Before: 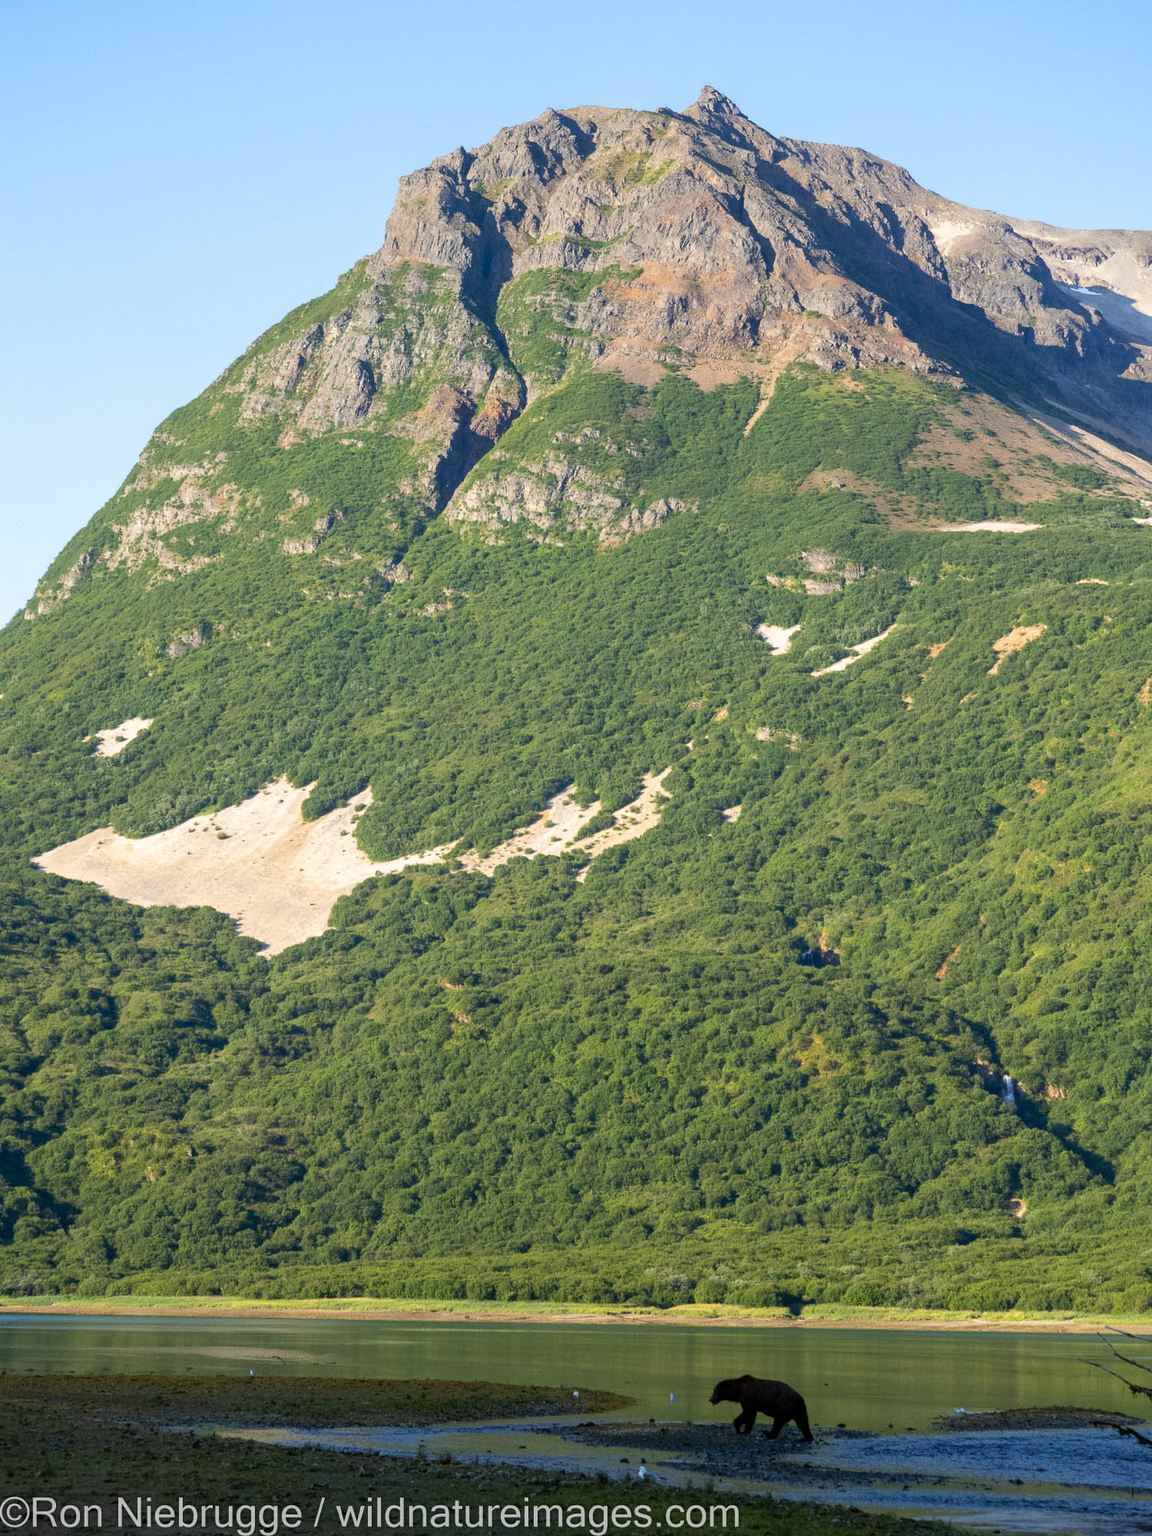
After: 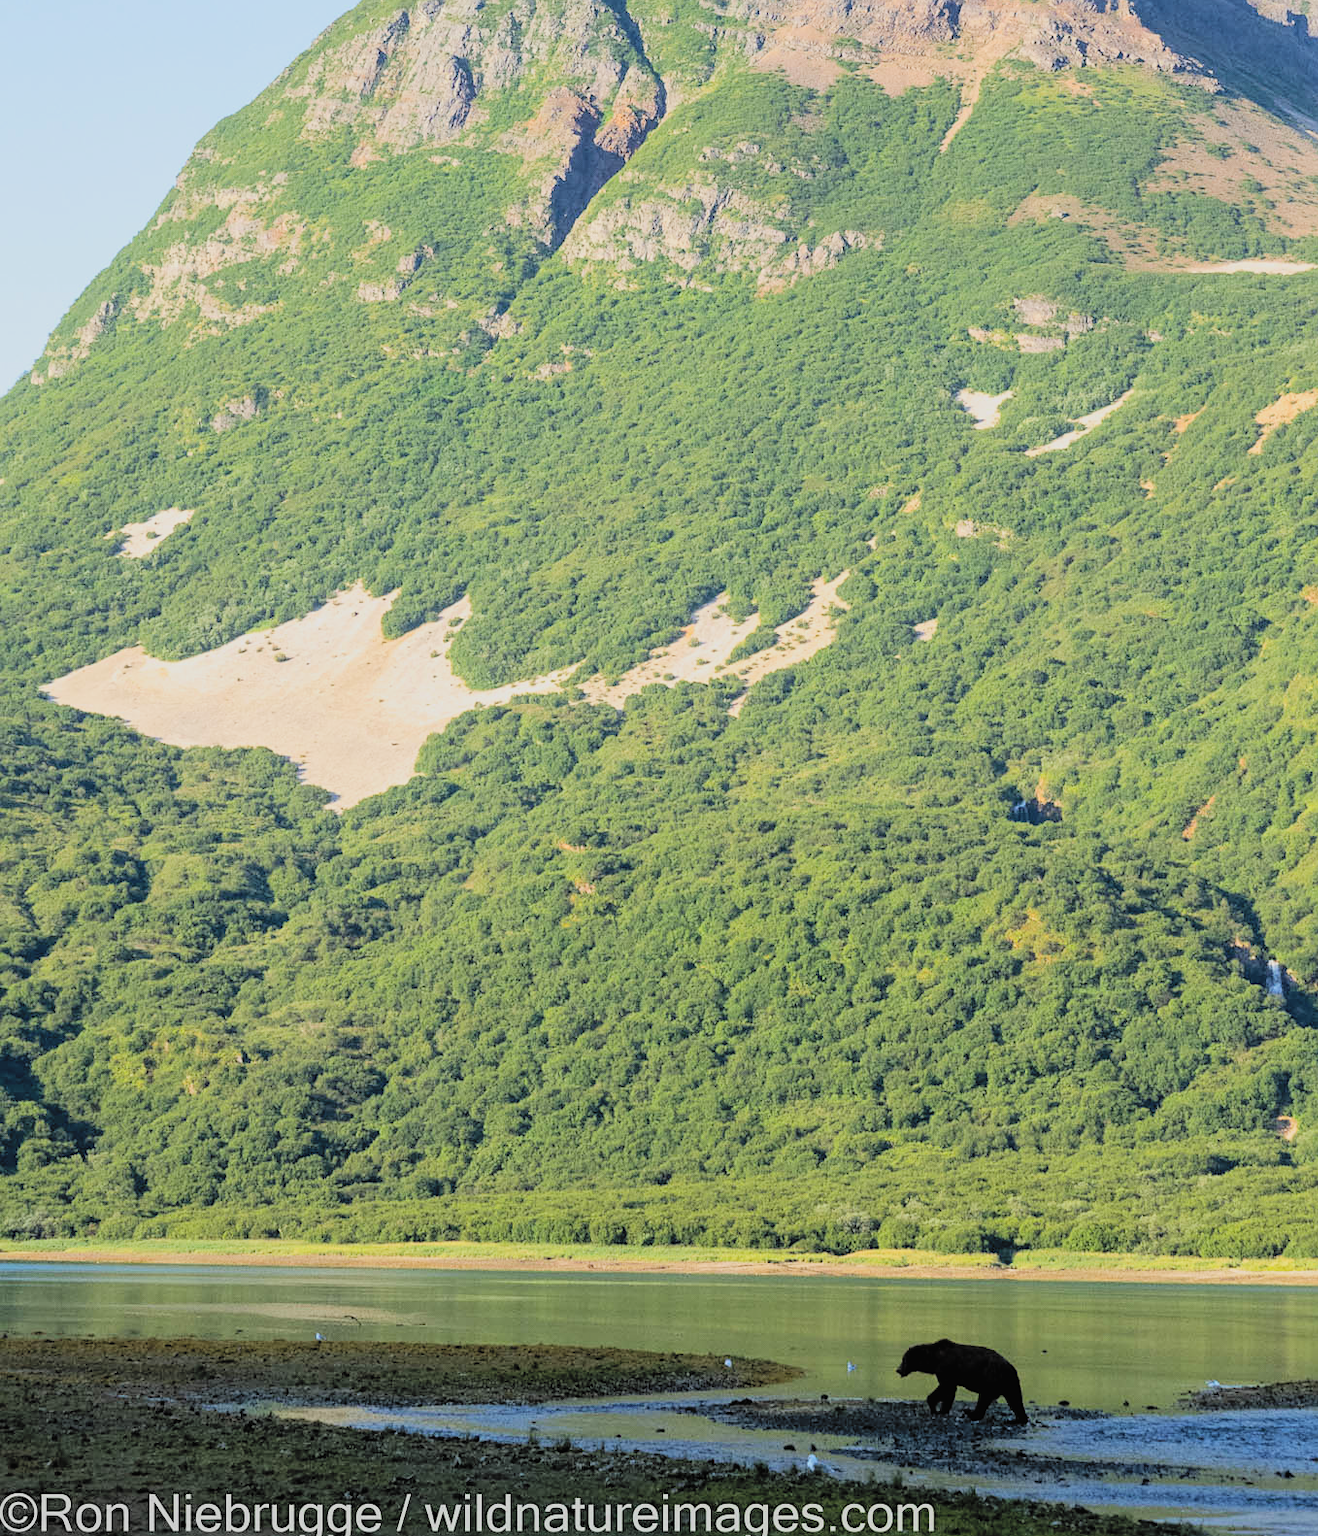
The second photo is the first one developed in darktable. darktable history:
filmic rgb: black relative exposure -7.08 EV, white relative exposure 5.37 EV, hardness 3.02
crop: top 20.6%, right 9.423%, bottom 0.3%
sharpen: amount 0.2
contrast brightness saturation: contrast 0.104, brightness 0.3, saturation 0.145
